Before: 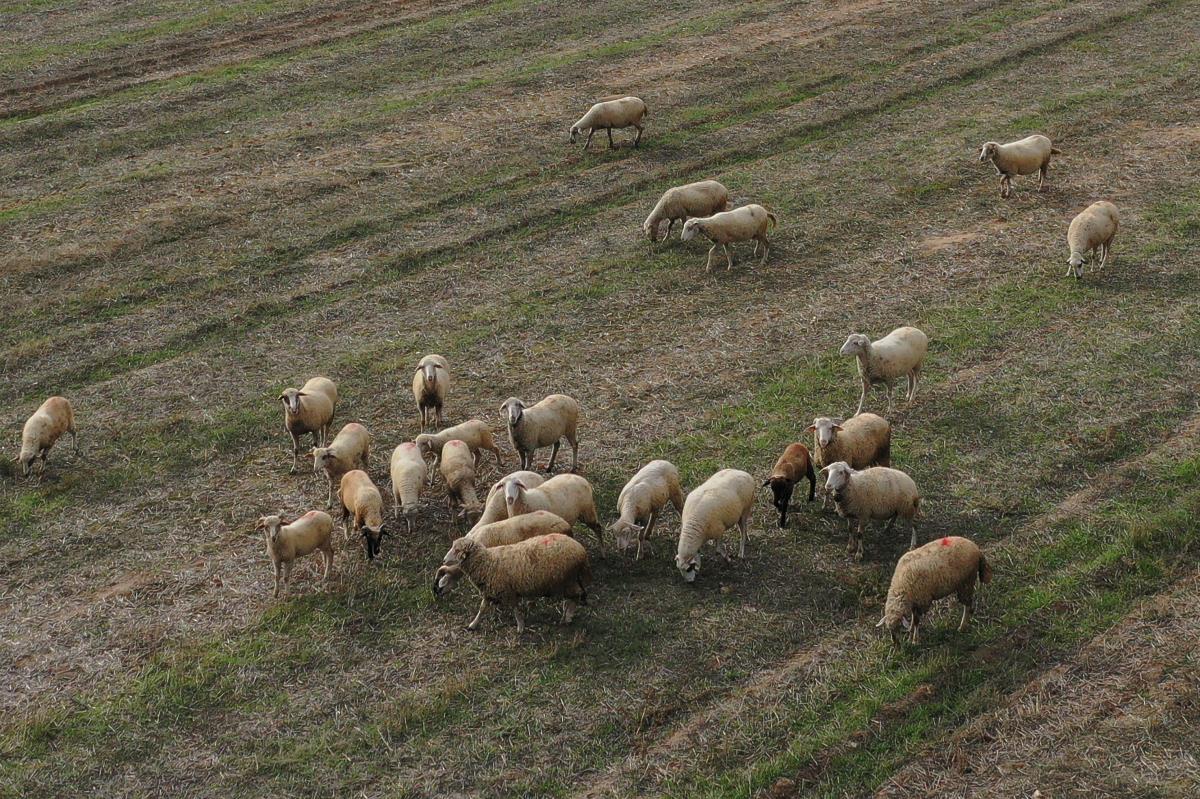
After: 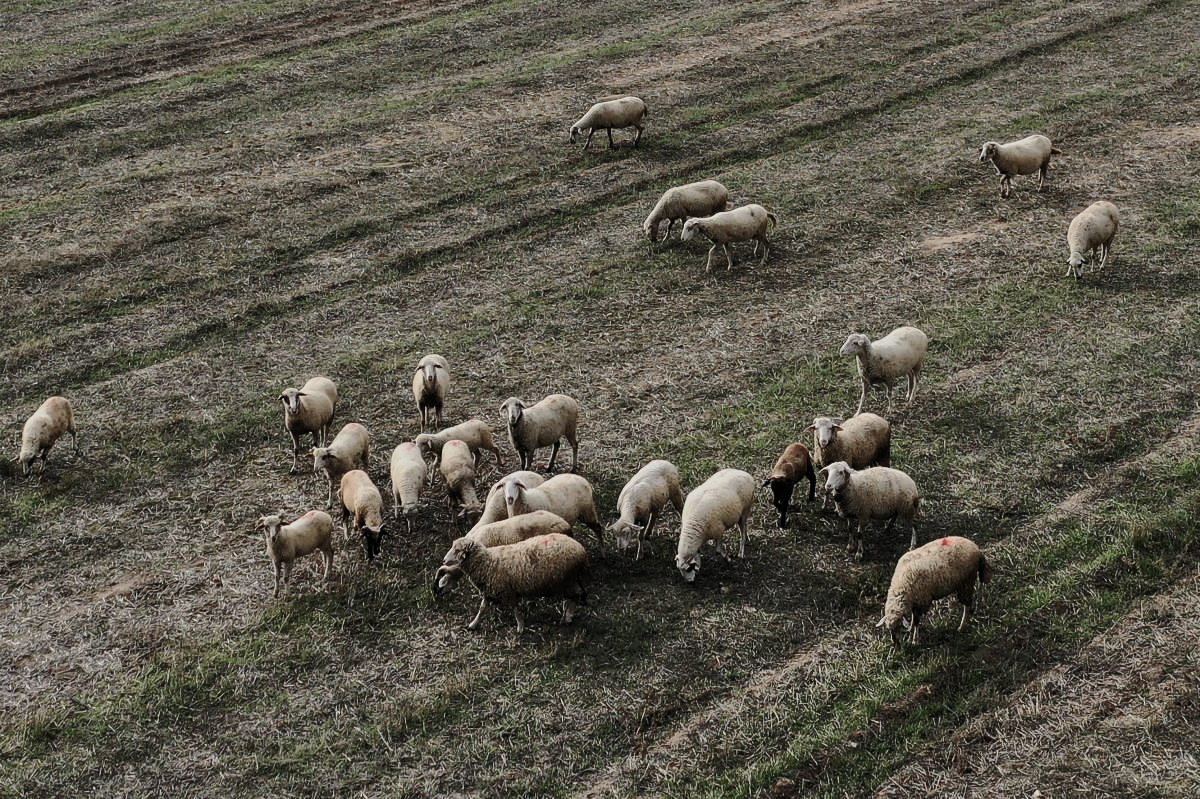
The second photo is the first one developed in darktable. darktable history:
shadows and highlights: low approximation 0.01, soften with gaussian
filmic rgb: black relative exposure -7.65 EV, white relative exposure 4.56 EV, hardness 3.61, contrast 1.06, preserve chrominance RGB euclidean norm, color science v5 (2021), contrast in shadows safe, contrast in highlights safe
contrast brightness saturation: contrast 0.245, saturation -0.319
